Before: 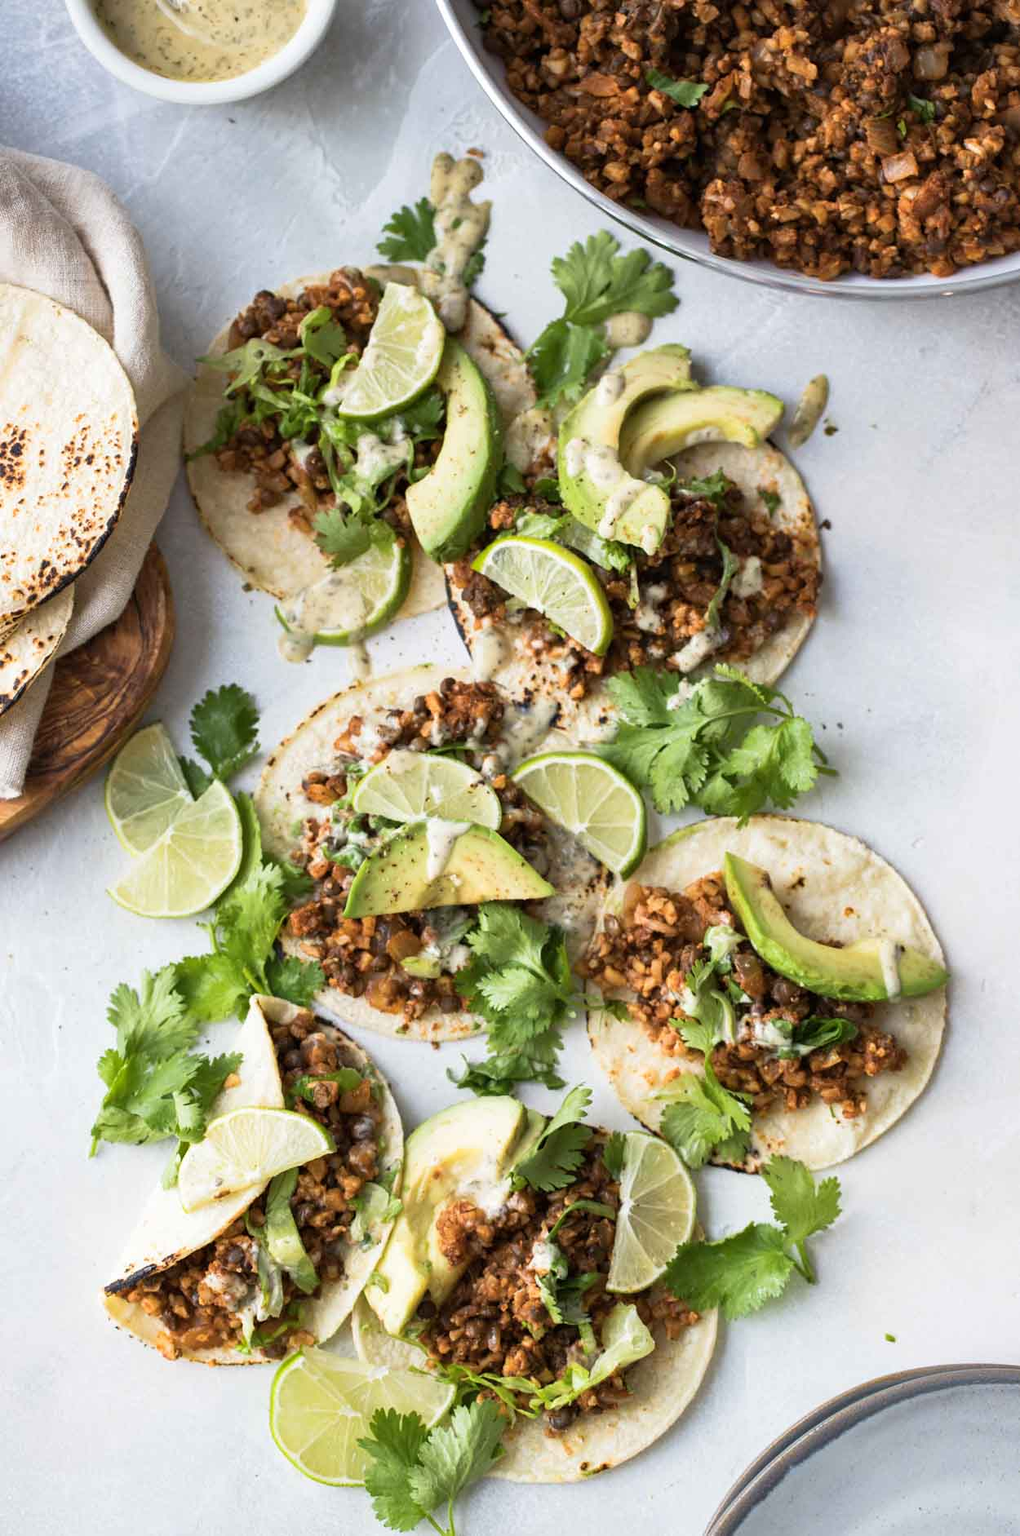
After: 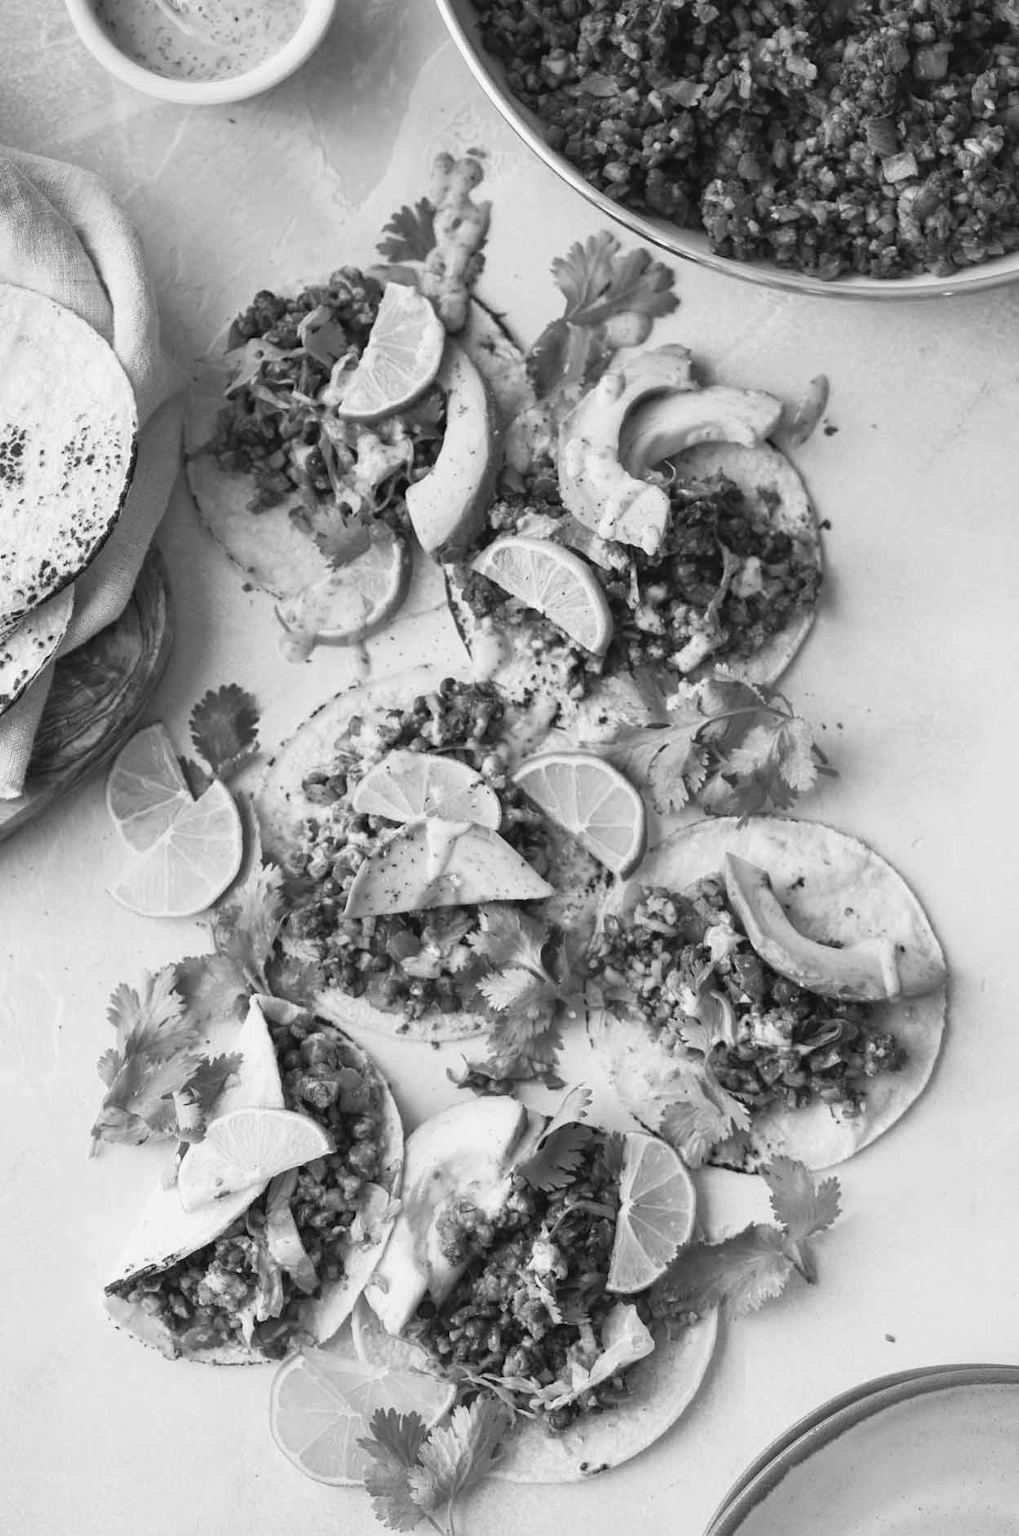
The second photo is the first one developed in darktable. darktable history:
contrast brightness saturation: contrast -0.02, brightness -0.01, saturation 0.03
color balance: lift [1.004, 1.002, 1.002, 0.998], gamma [1, 1.007, 1.002, 0.993], gain [1, 0.977, 1.013, 1.023], contrast -3.64%
monochrome: on, module defaults
